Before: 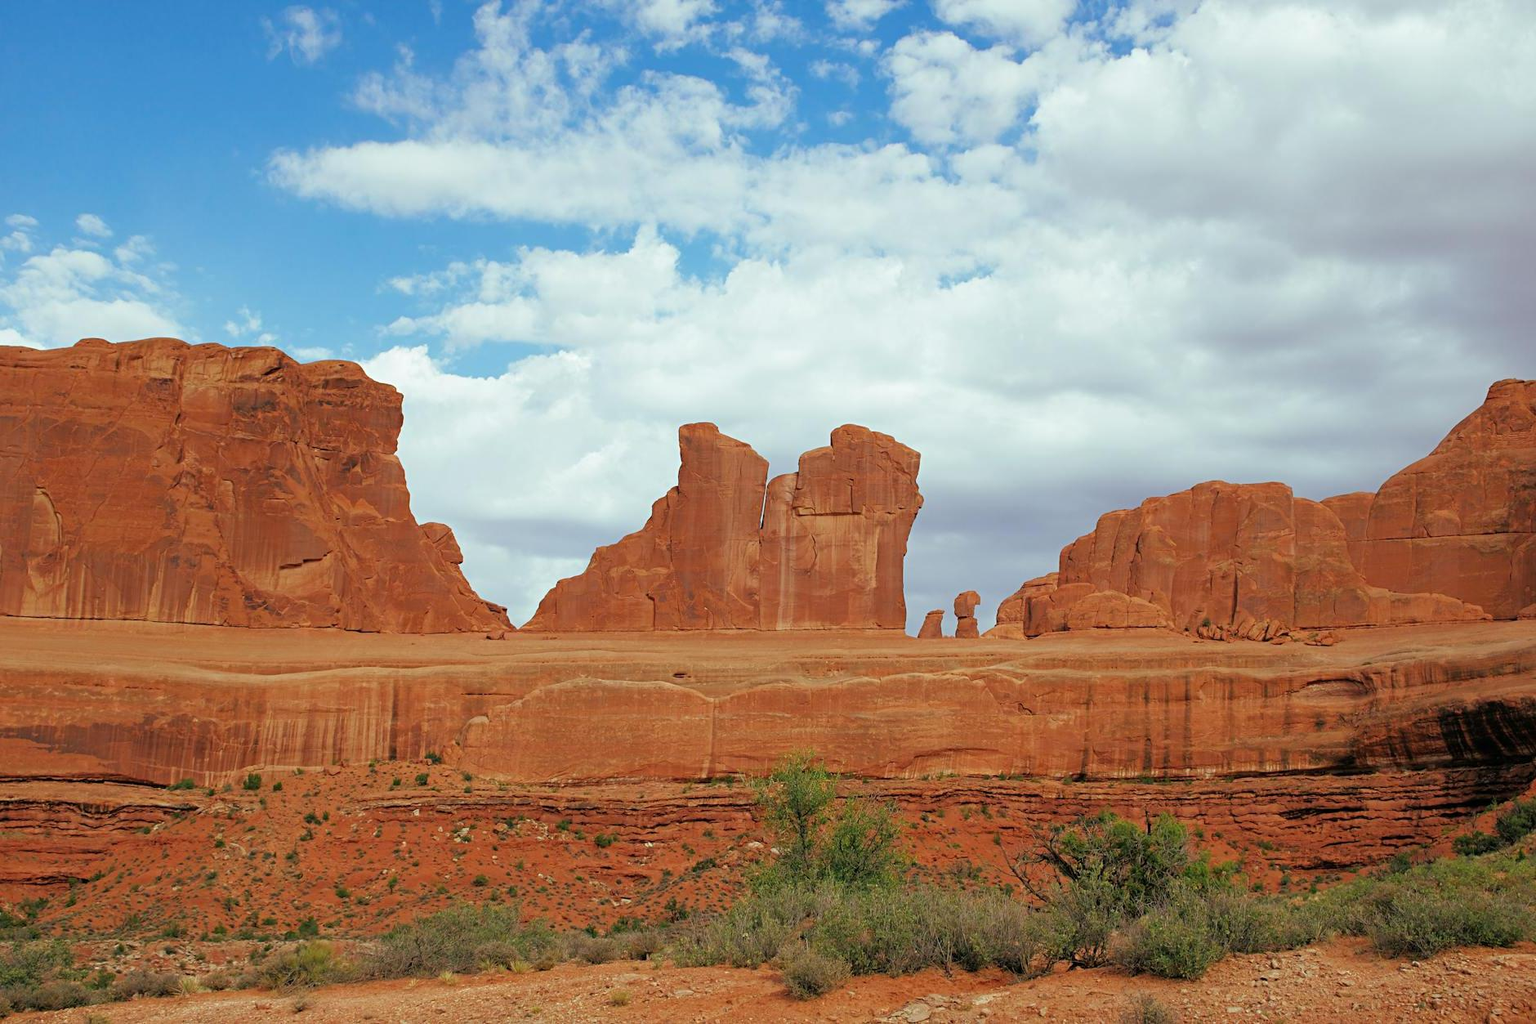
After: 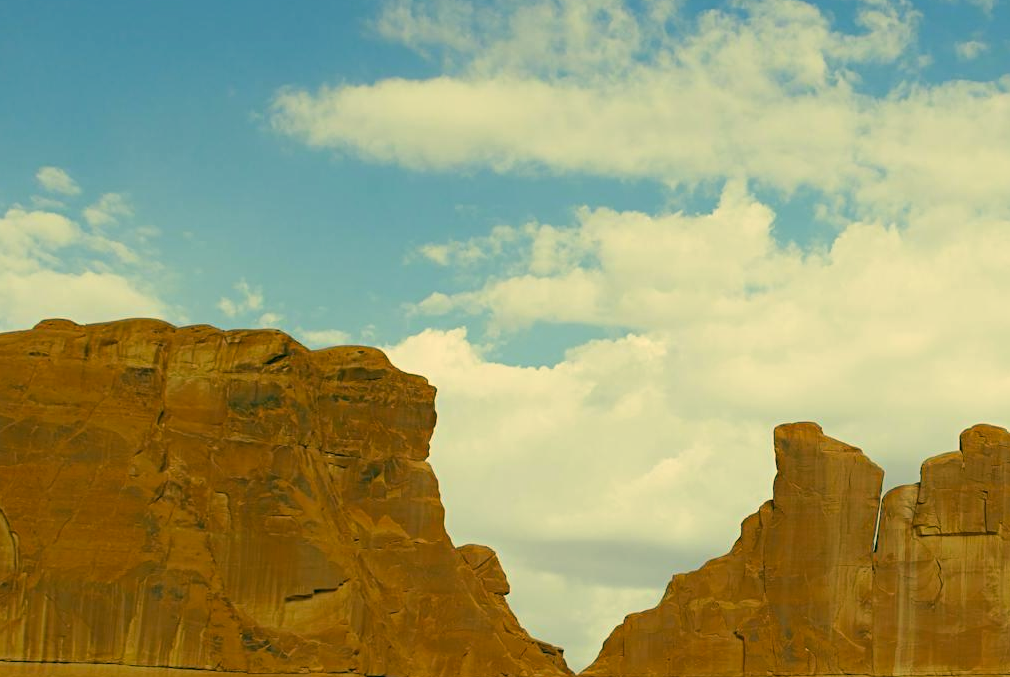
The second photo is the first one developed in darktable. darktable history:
exposure: exposure 0.023 EV, compensate exposure bias true, compensate highlight preservation false
crop and rotate: left 3.066%, top 7.644%, right 43.188%, bottom 38.267%
color correction: highlights a* 5.63, highlights b* 33.13, shadows a* -25.51, shadows b* 3.94
tone equalizer: -8 EV 0.233 EV, -7 EV 0.433 EV, -6 EV 0.407 EV, -5 EV 0.282 EV, -3 EV -0.246 EV, -2 EV -0.442 EV, -1 EV -0.402 EV, +0 EV -0.219 EV
levels: levels [0.018, 0.493, 1]
